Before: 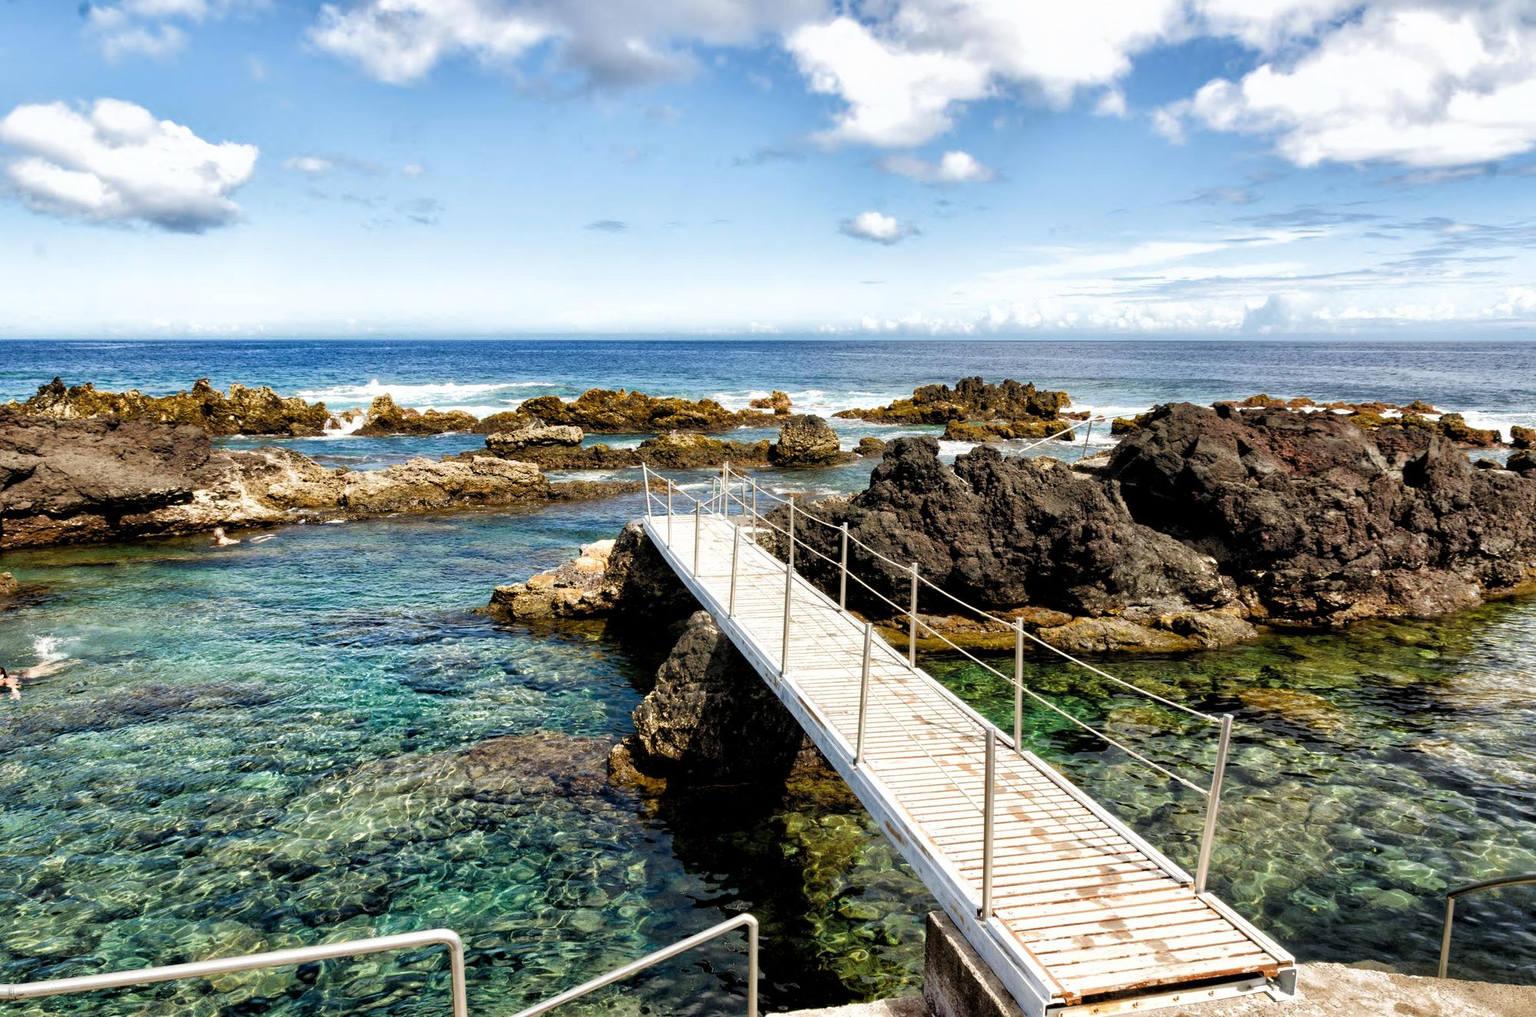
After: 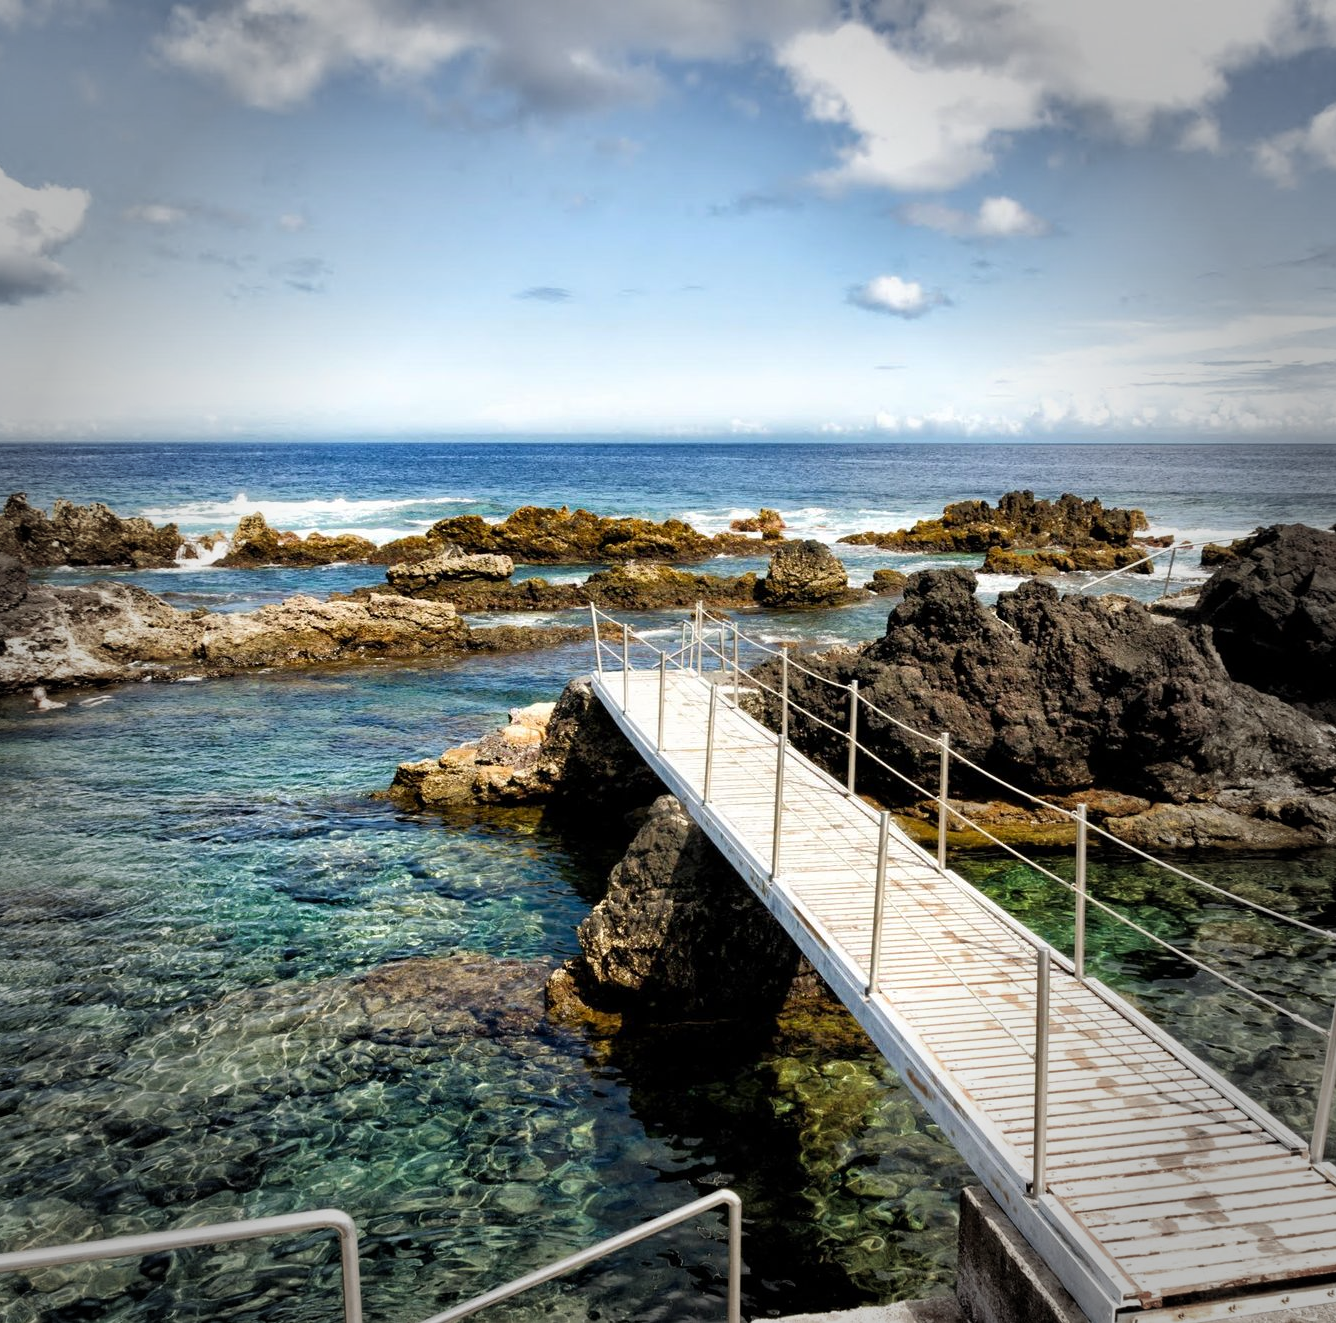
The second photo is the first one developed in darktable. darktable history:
vignetting: fall-off start 63.82%, width/height ratio 0.882
crop and rotate: left 12.334%, right 20.831%
